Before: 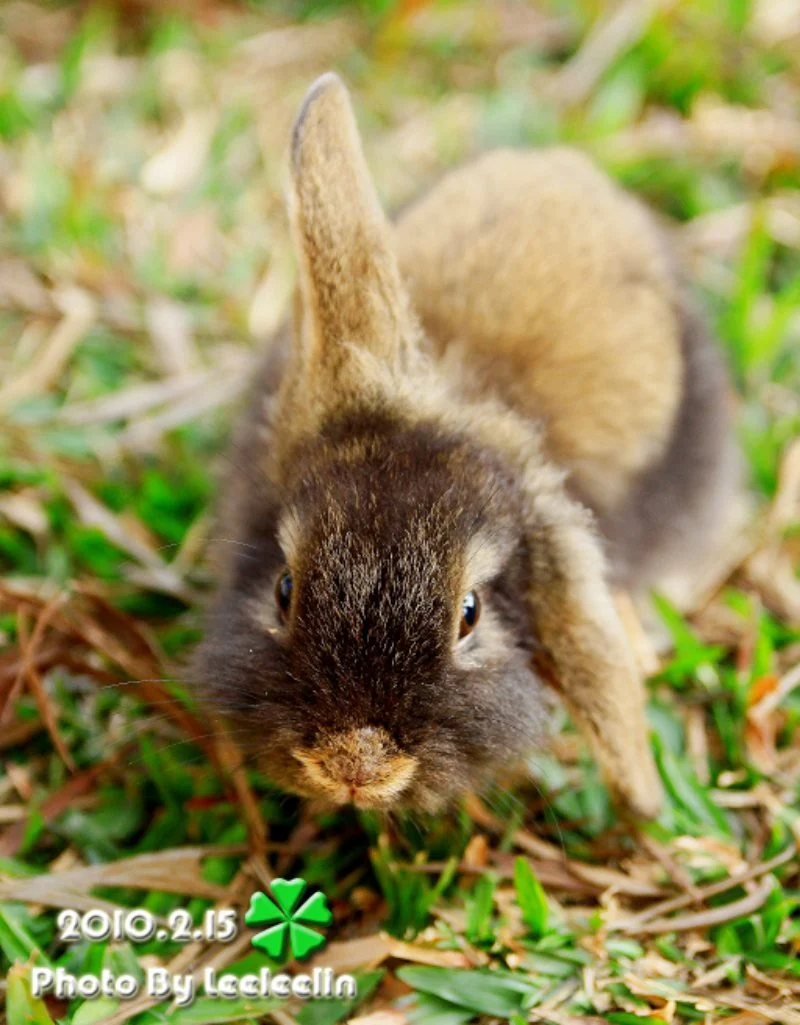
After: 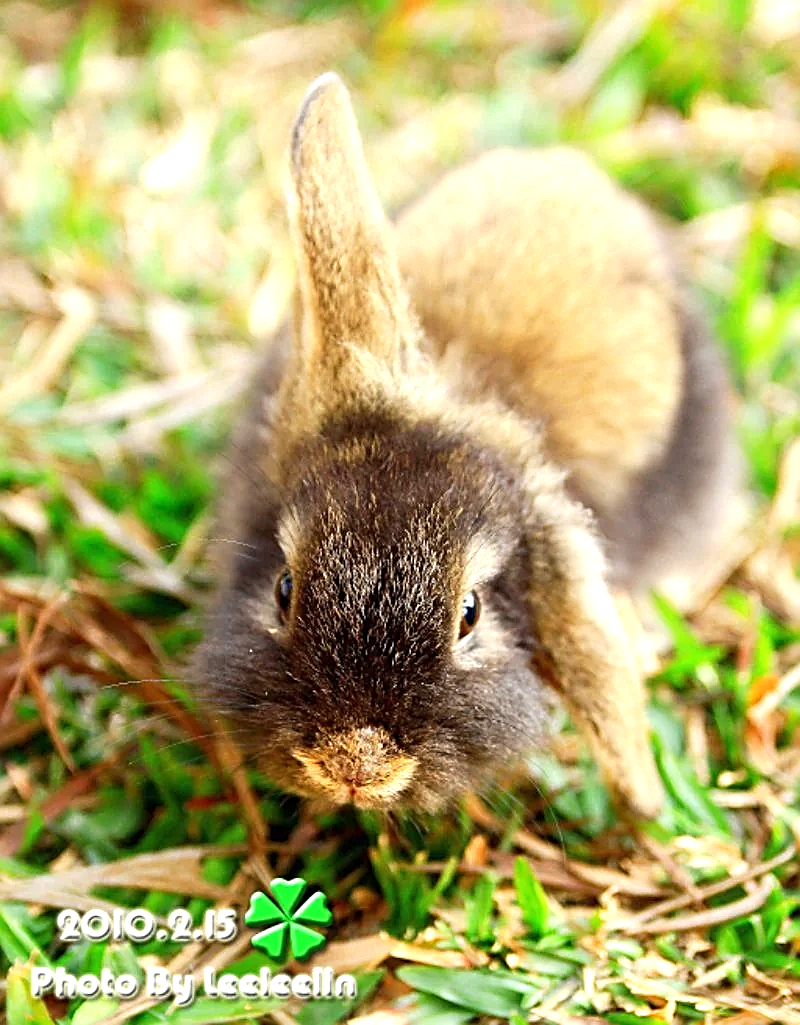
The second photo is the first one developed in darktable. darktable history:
sharpen: amount 0.893
exposure: black level correction 0, exposure 0.692 EV, compensate exposure bias true, compensate highlight preservation false
